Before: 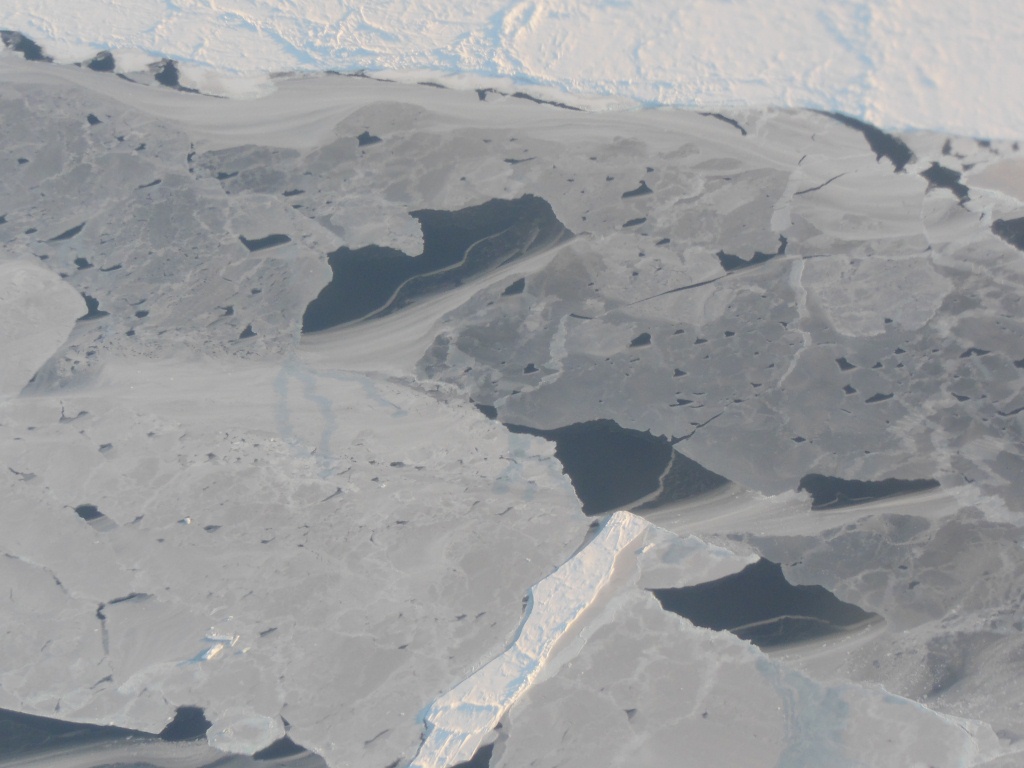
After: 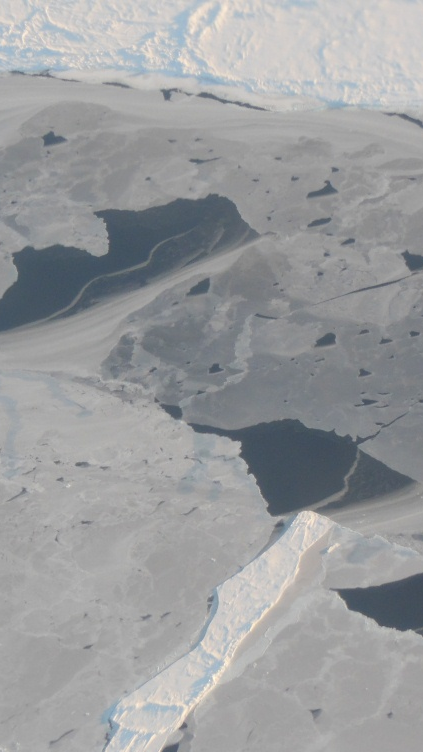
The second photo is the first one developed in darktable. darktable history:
crop: left 30.832%, right 27.165%
